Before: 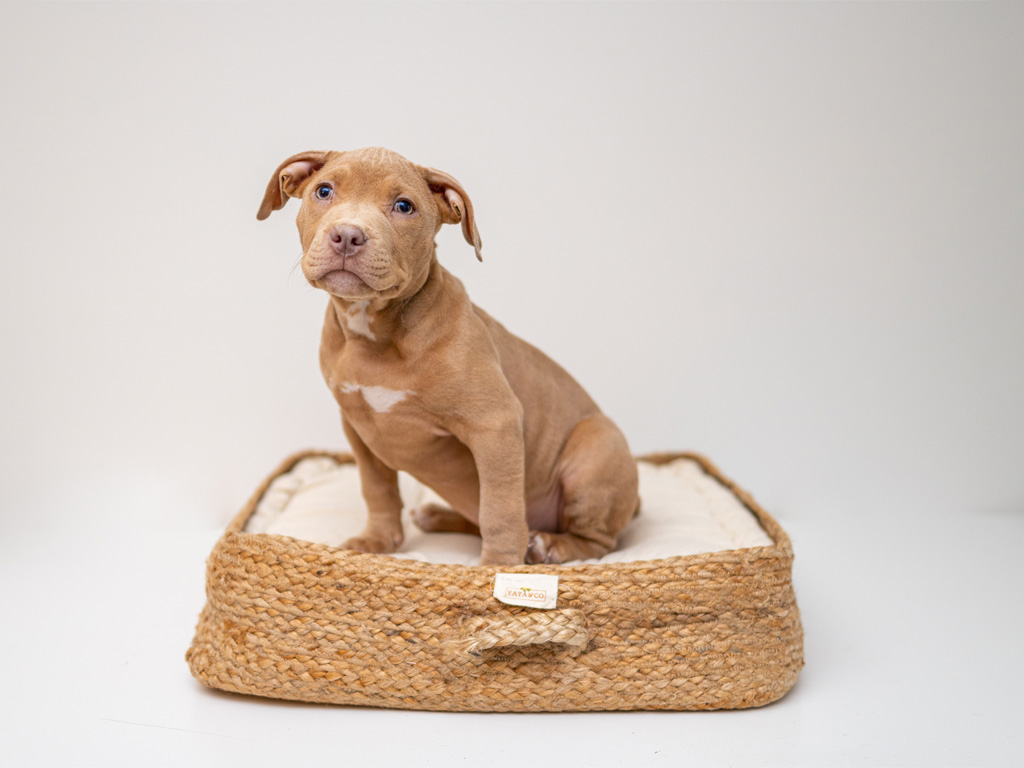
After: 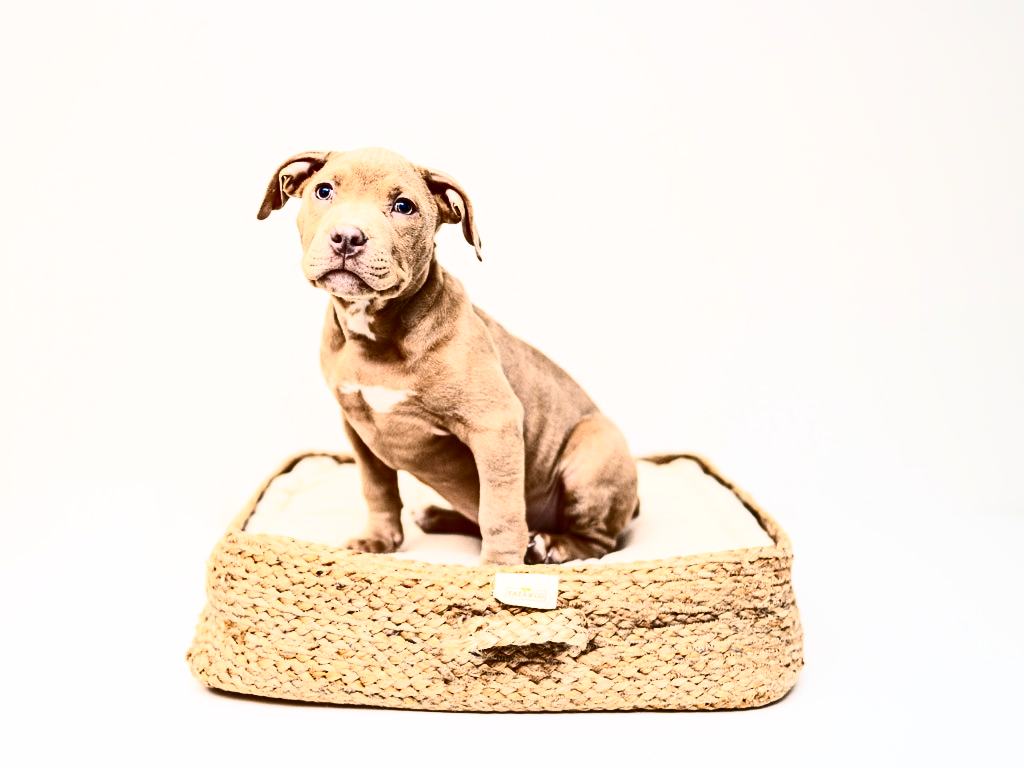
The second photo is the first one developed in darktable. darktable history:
contrast brightness saturation: contrast 0.946, brightness 0.194
contrast equalizer: octaves 7, y [[0.502, 0.505, 0.512, 0.529, 0.564, 0.588], [0.5 ×6], [0.502, 0.505, 0.512, 0.529, 0.564, 0.588], [0, 0.001, 0.001, 0.004, 0.008, 0.011], [0, 0.001, 0.001, 0.004, 0.008, 0.011]], mix 0.311
haze removal: compatibility mode true, adaptive false
